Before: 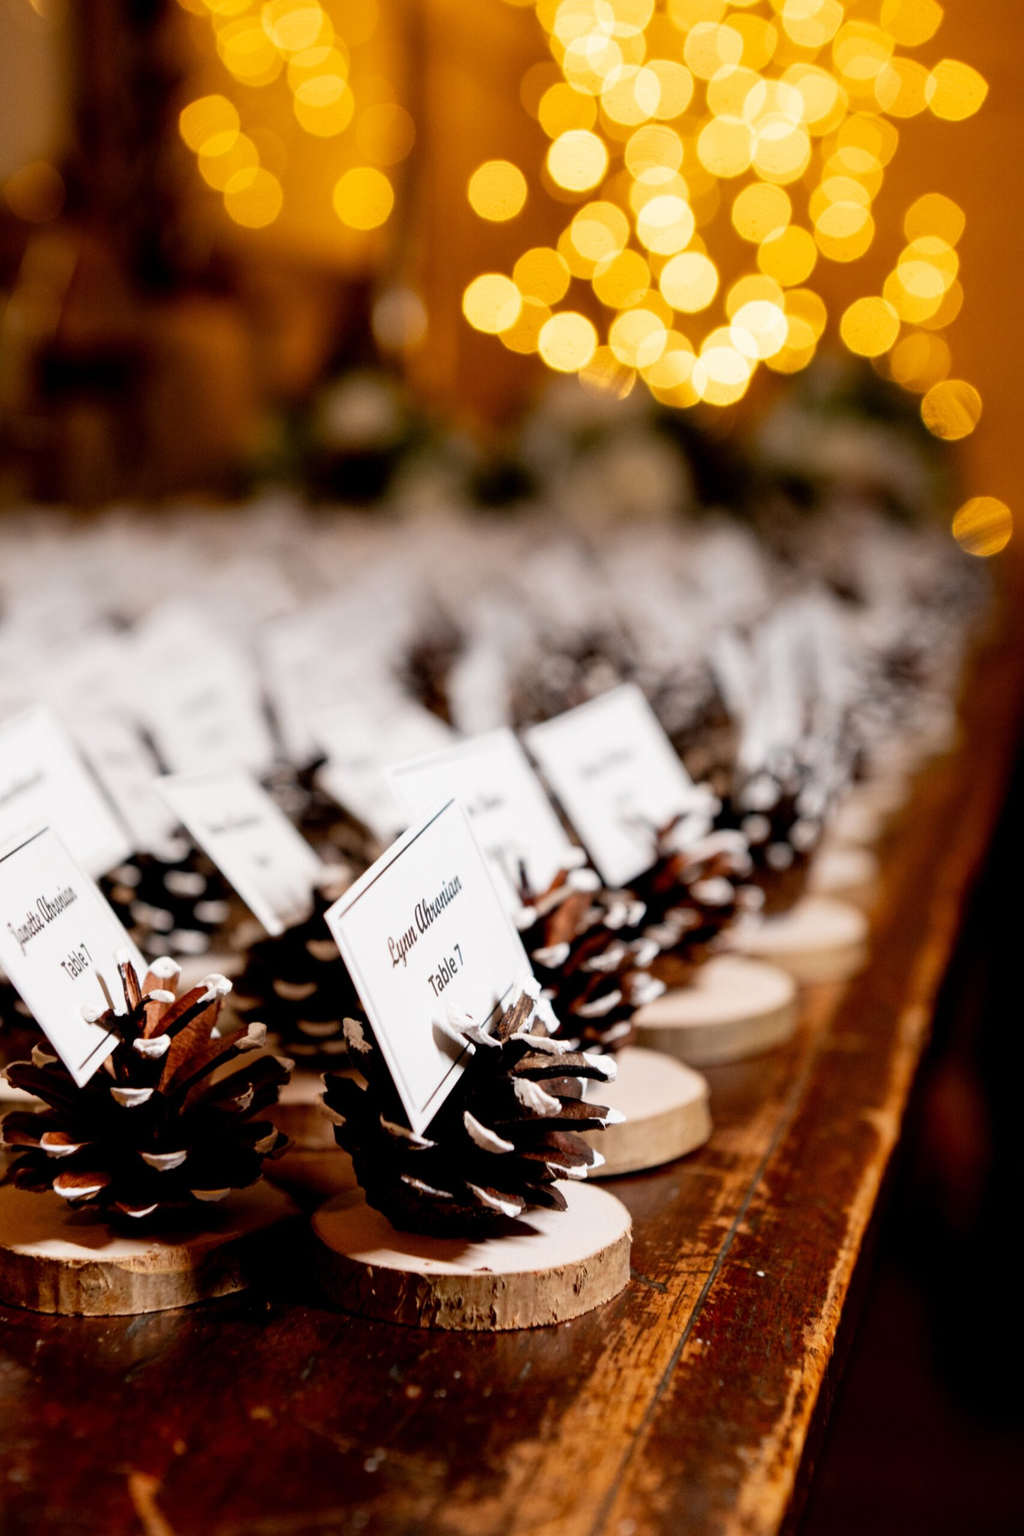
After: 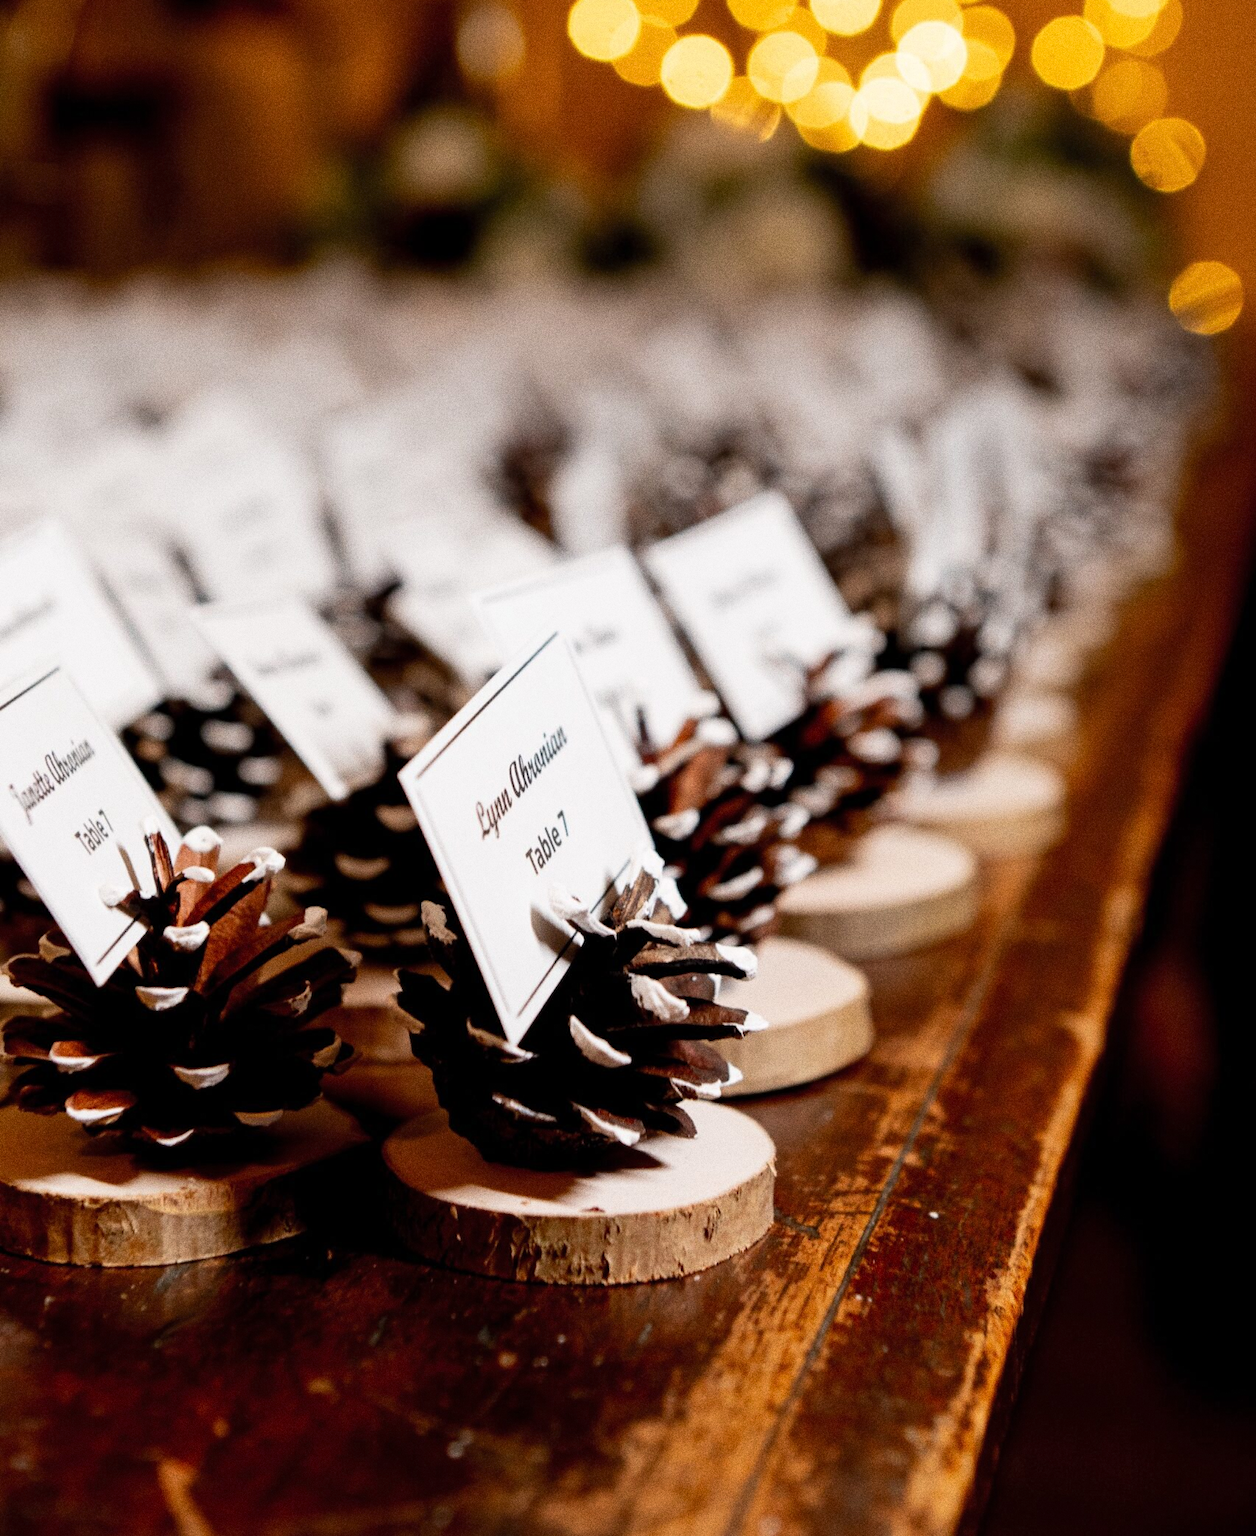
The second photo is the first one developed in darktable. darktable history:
crop and rotate: top 18.507%
fill light: on, module defaults
grain: coarseness 0.09 ISO, strength 40%
